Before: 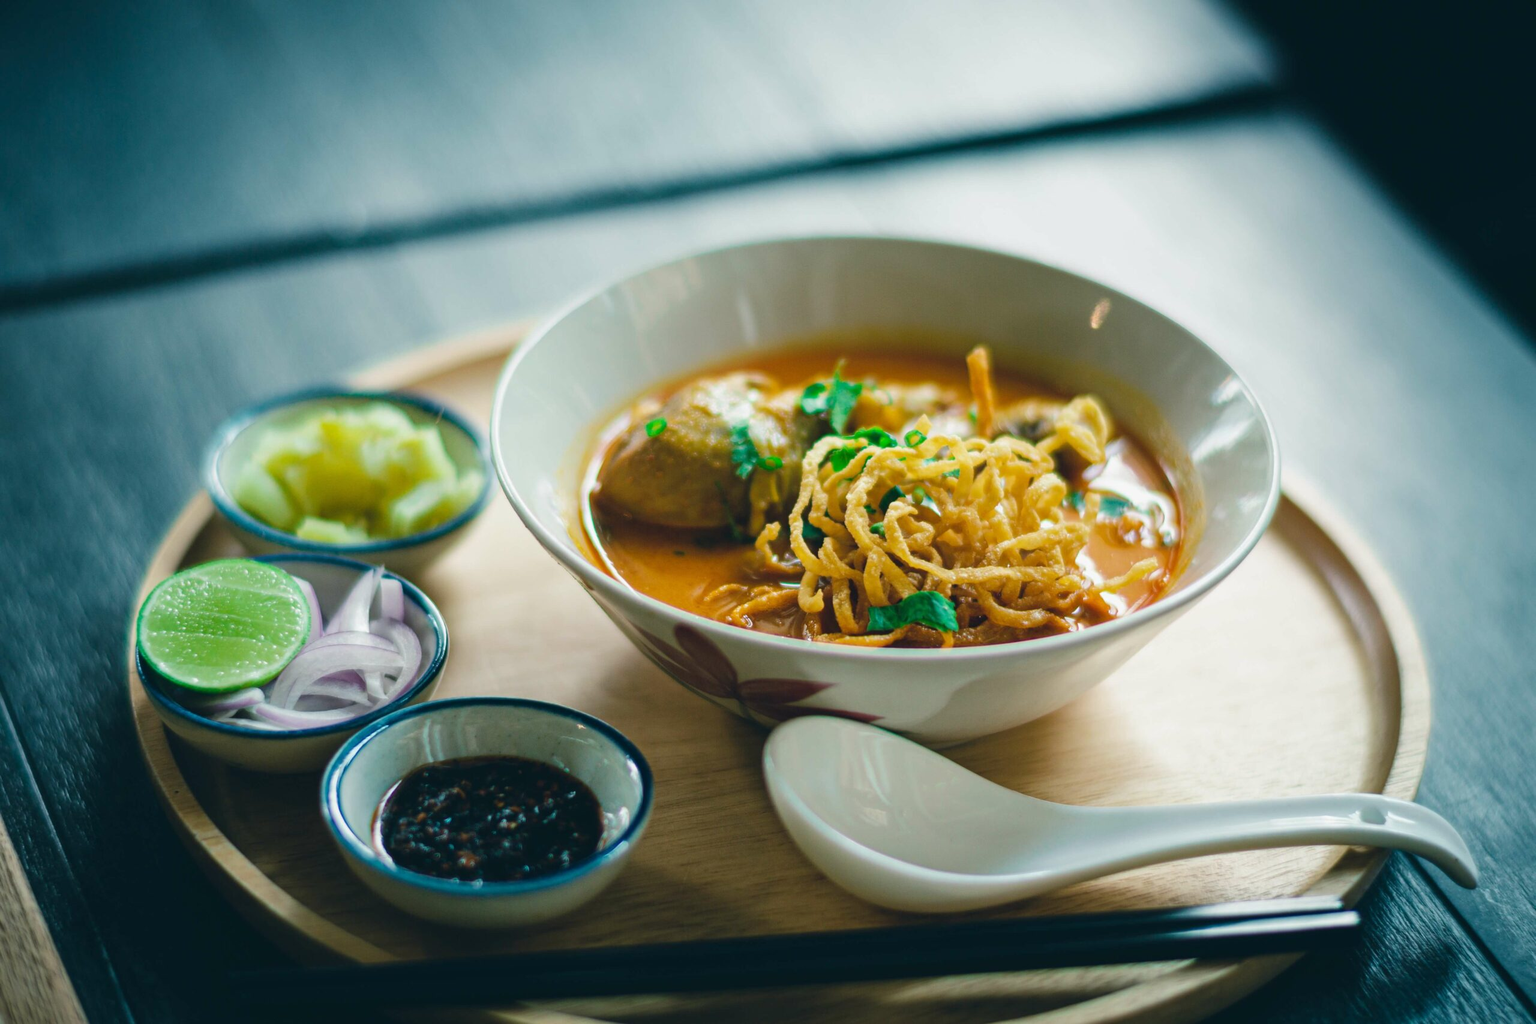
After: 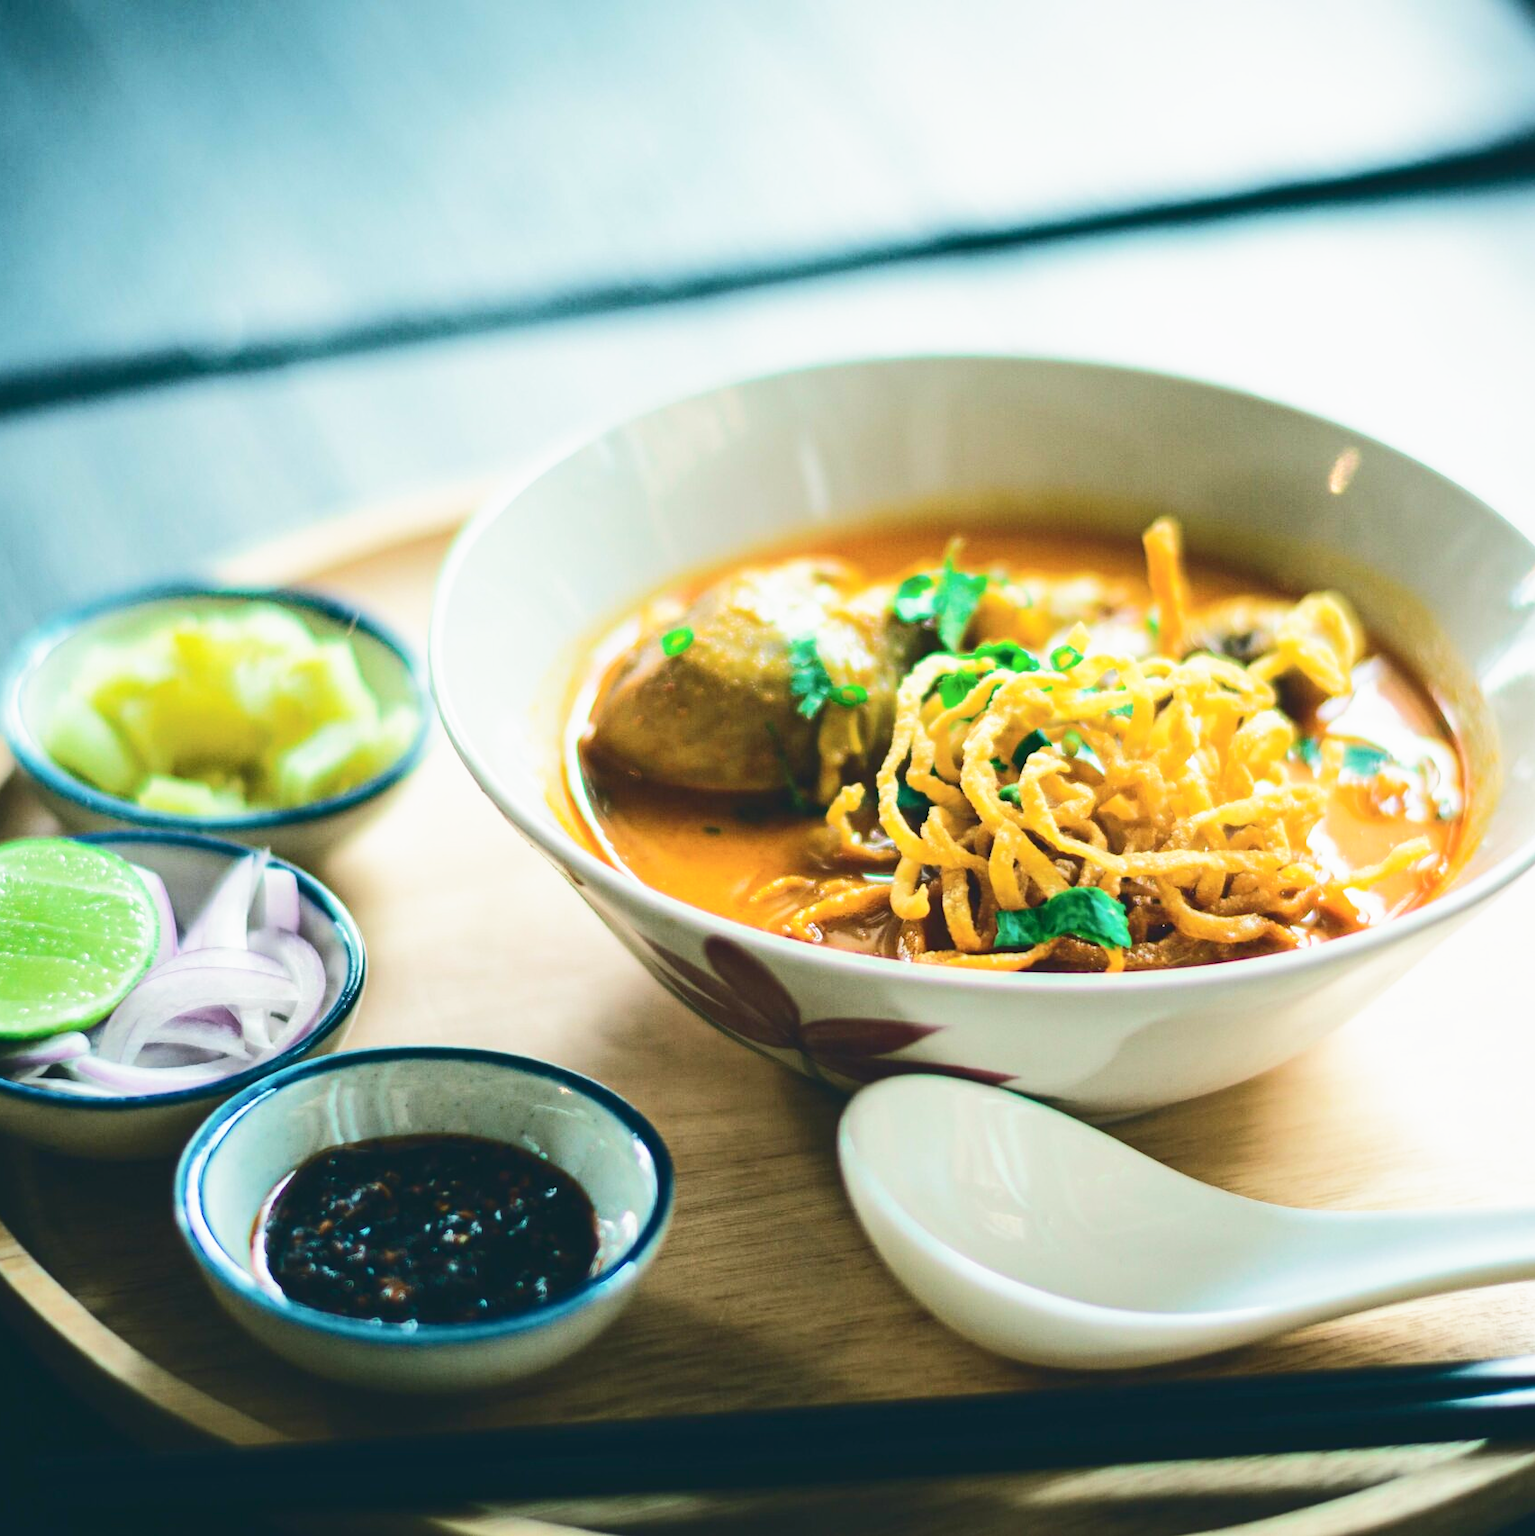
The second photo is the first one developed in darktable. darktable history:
crop and rotate: left 13.347%, right 20.019%
base curve: curves: ch0 [(0, 0) (0.557, 0.834) (1, 1)], preserve colors none
tone curve: curves: ch0 [(0, 0) (0.003, 0.062) (0.011, 0.07) (0.025, 0.083) (0.044, 0.094) (0.069, 0.105) (0.1, 0.117) (0.136, 0.136) (0.177, 0.164) (0.224, 0.201) (0.277, 0.256) (0.335, 0.335) (0.399, 0.424) (0.468, 0.529) (0.543, 0.641) (0.623, 0.725) (0.709, 0.787) (0.801, 0.849) (0.898, 0.917) (1, 1)], color space Lab, independent channels, preserve colors none
